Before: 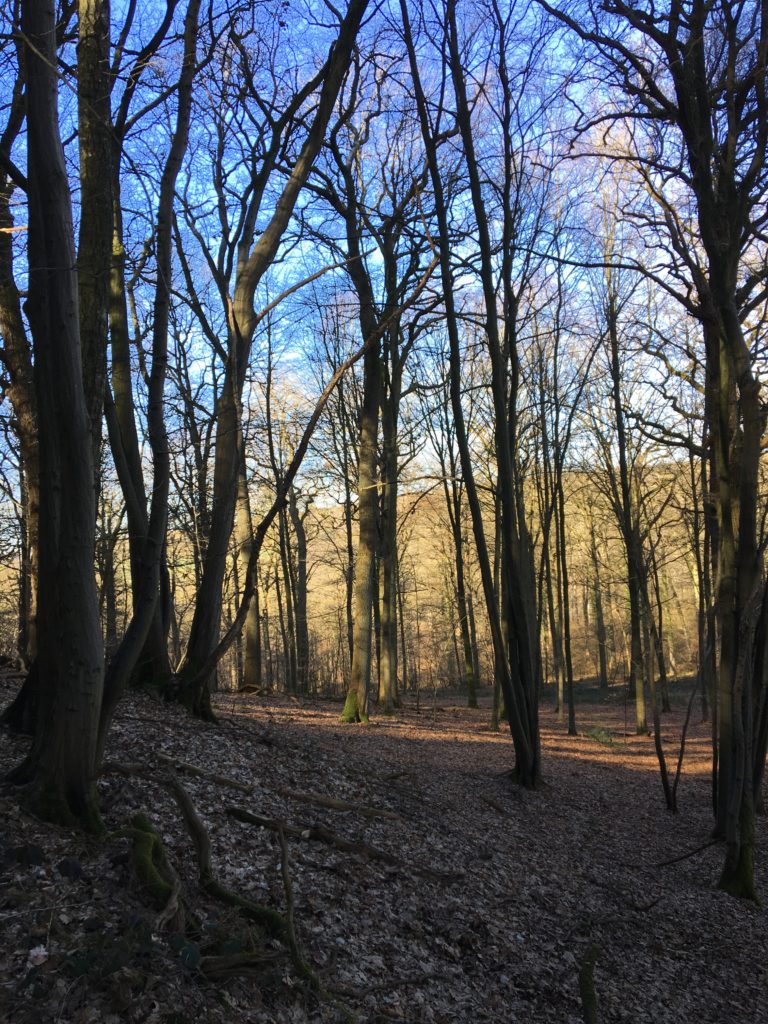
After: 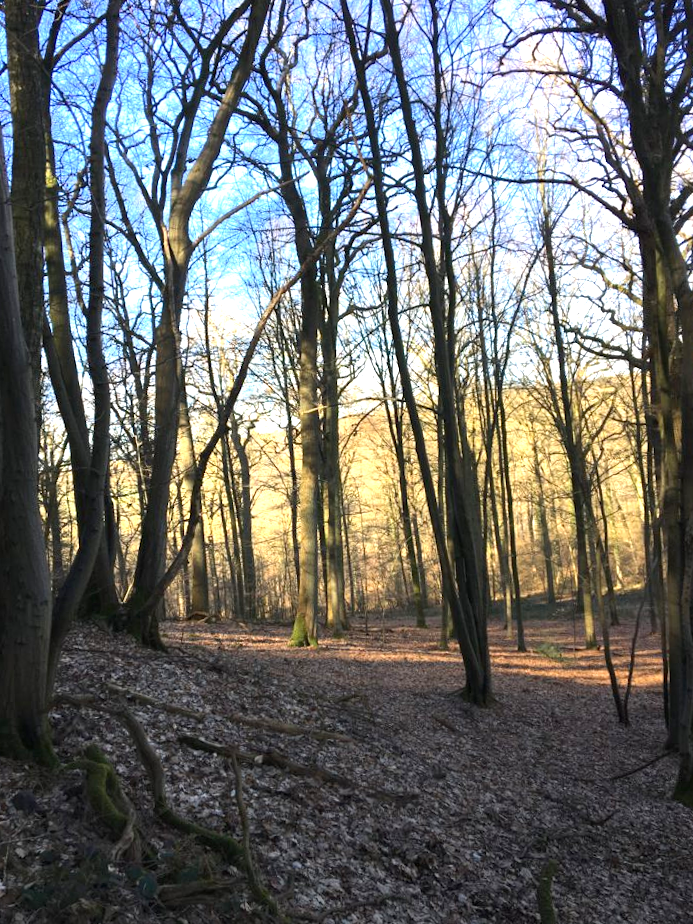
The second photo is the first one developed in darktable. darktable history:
exposure: black level correction 0.001, exposure 0.955 EV, compensate exposure bias true, compensate highlight preservation false
crop and rotate: angle 1.96°, left 5.673%, top 5.673%
